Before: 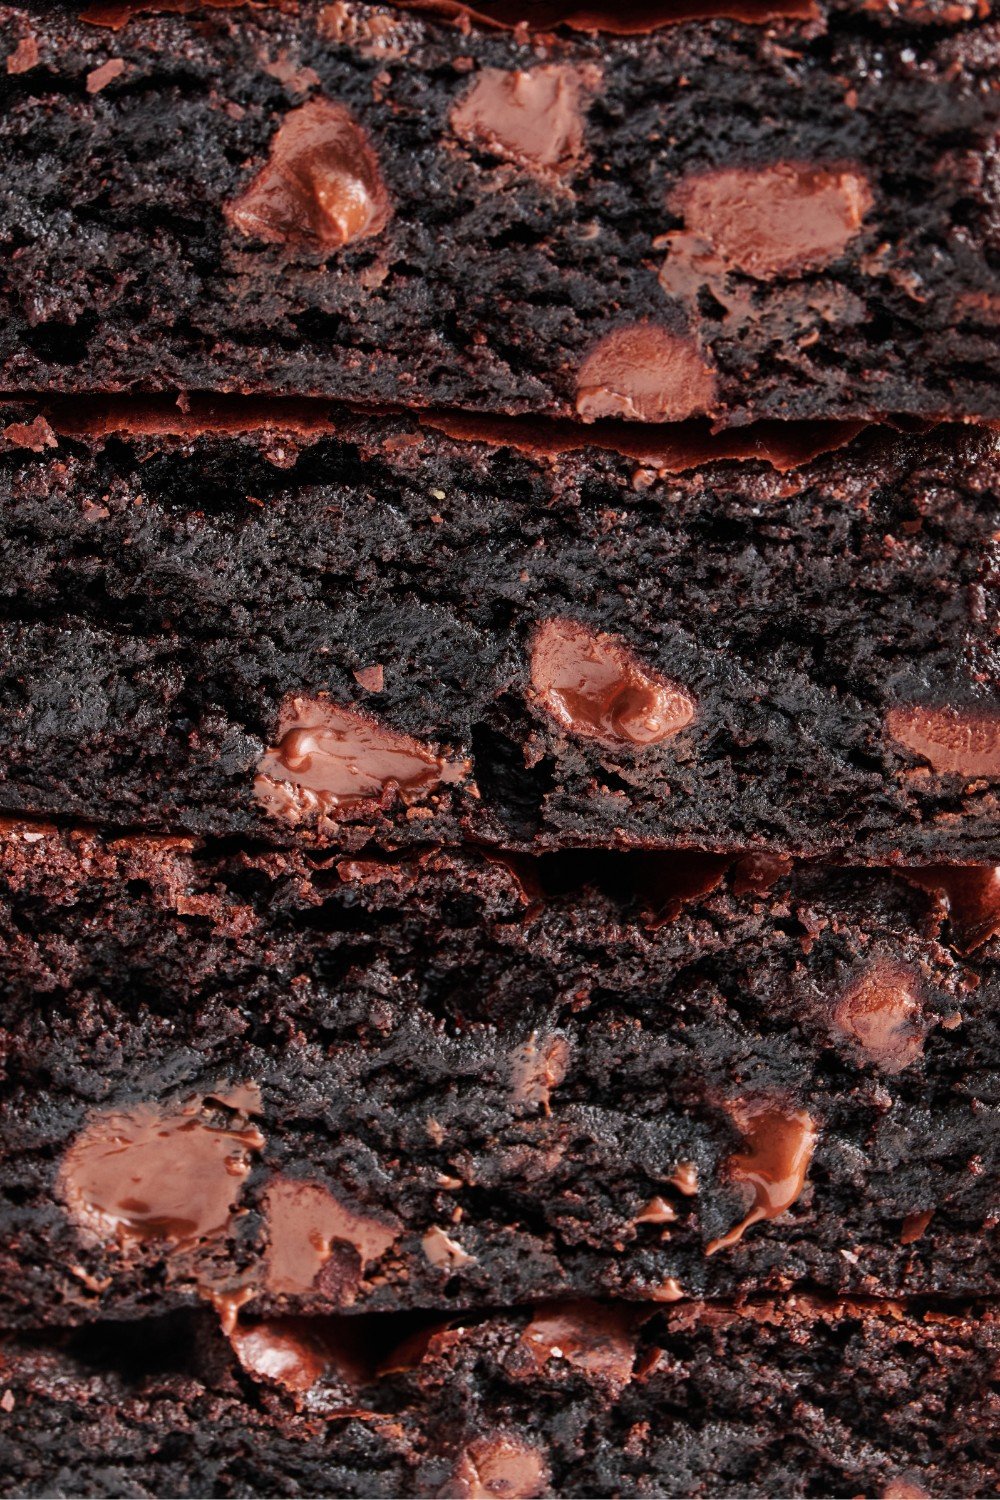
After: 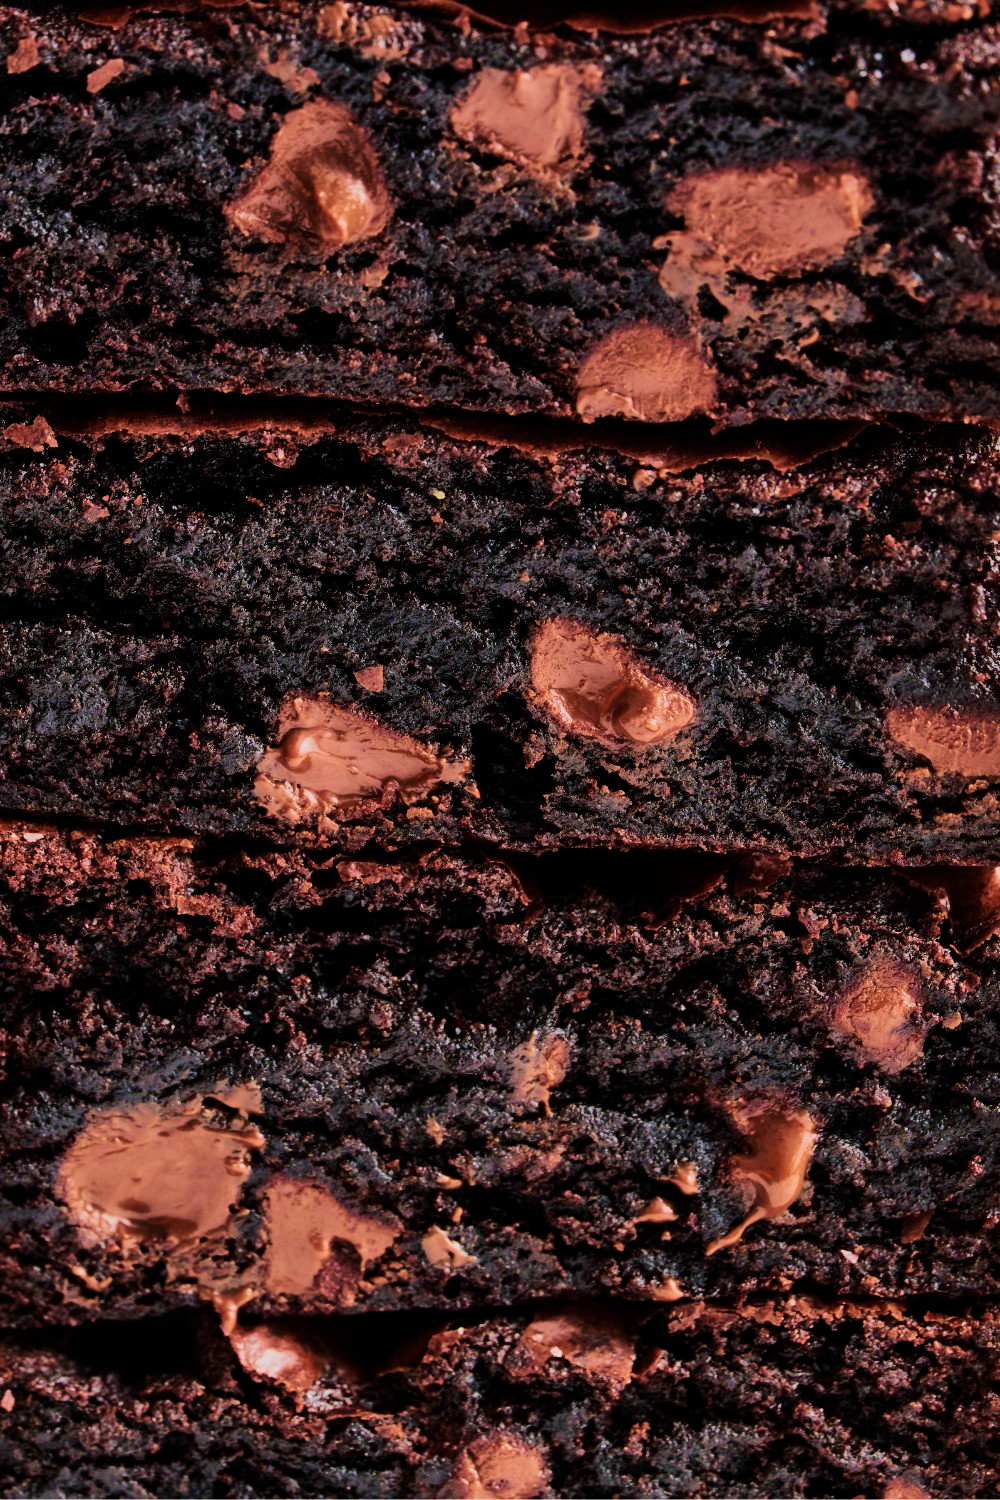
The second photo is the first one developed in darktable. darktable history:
filmic rgb: black relative exposure -7.5 EV, white relative exposure 5 EV, hardness 3.31, contrast 1.3, contrast in shadows safe
velvia: strength 75%
